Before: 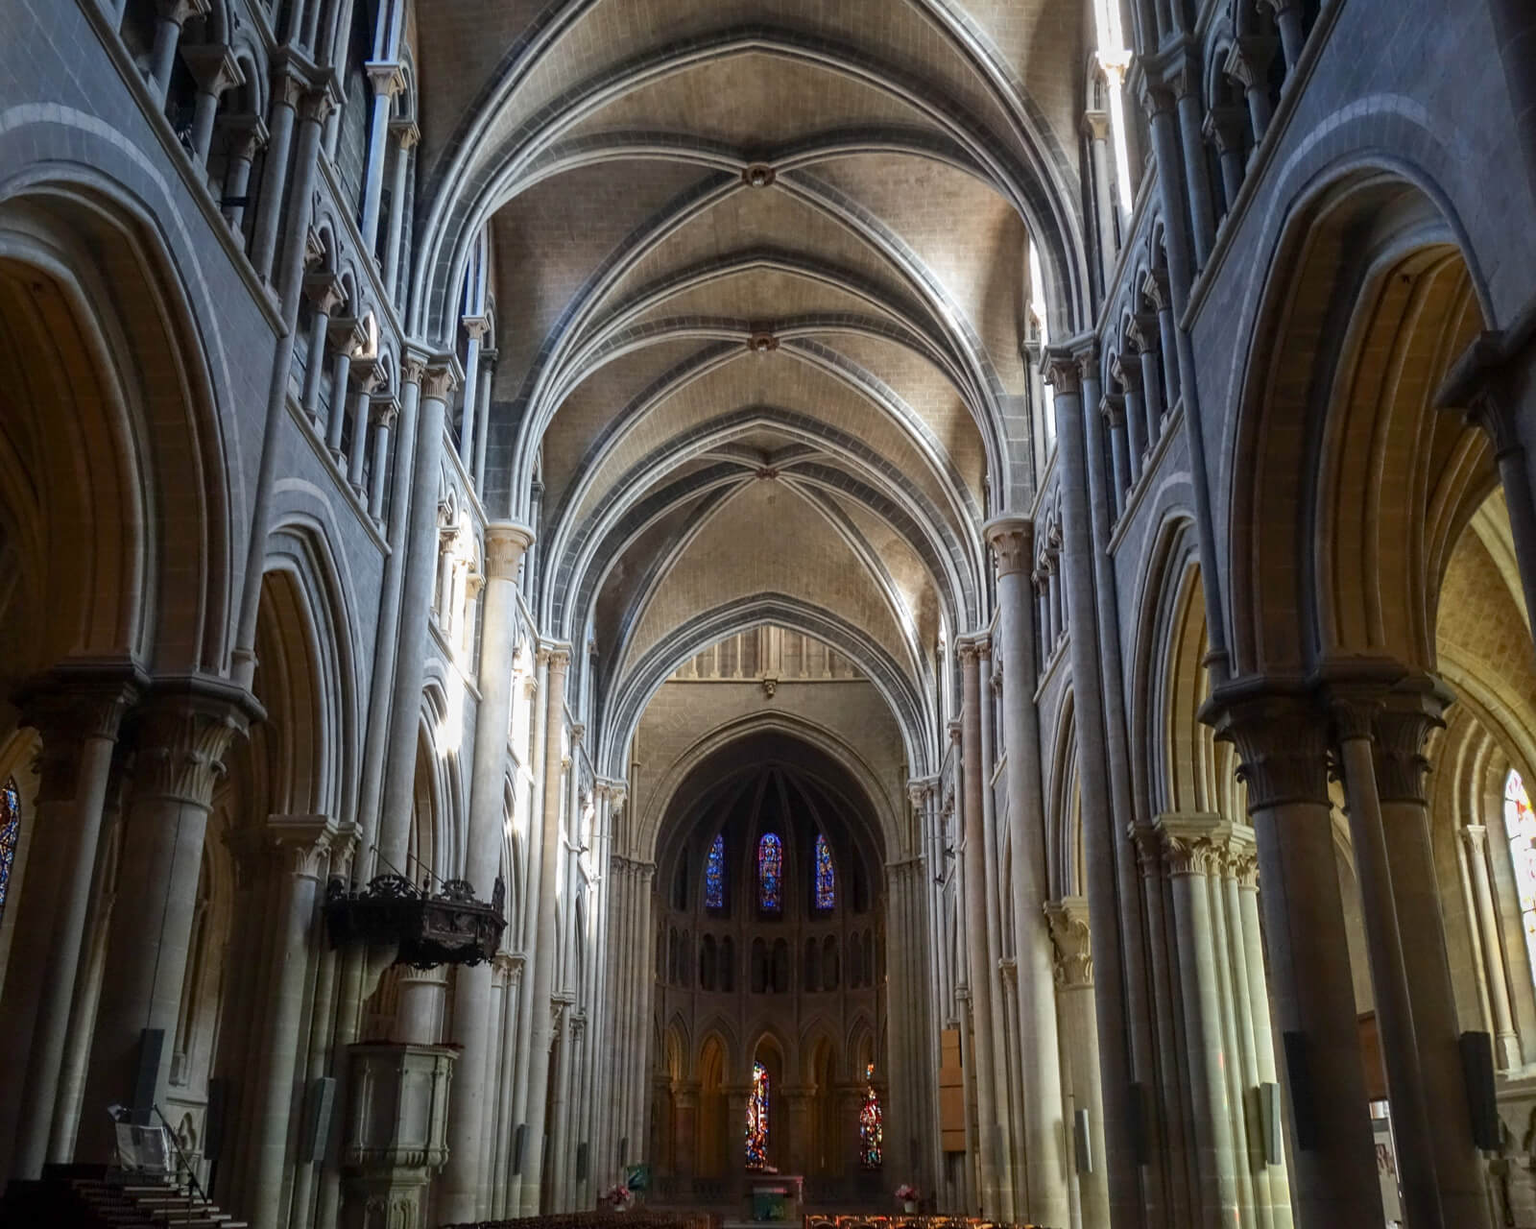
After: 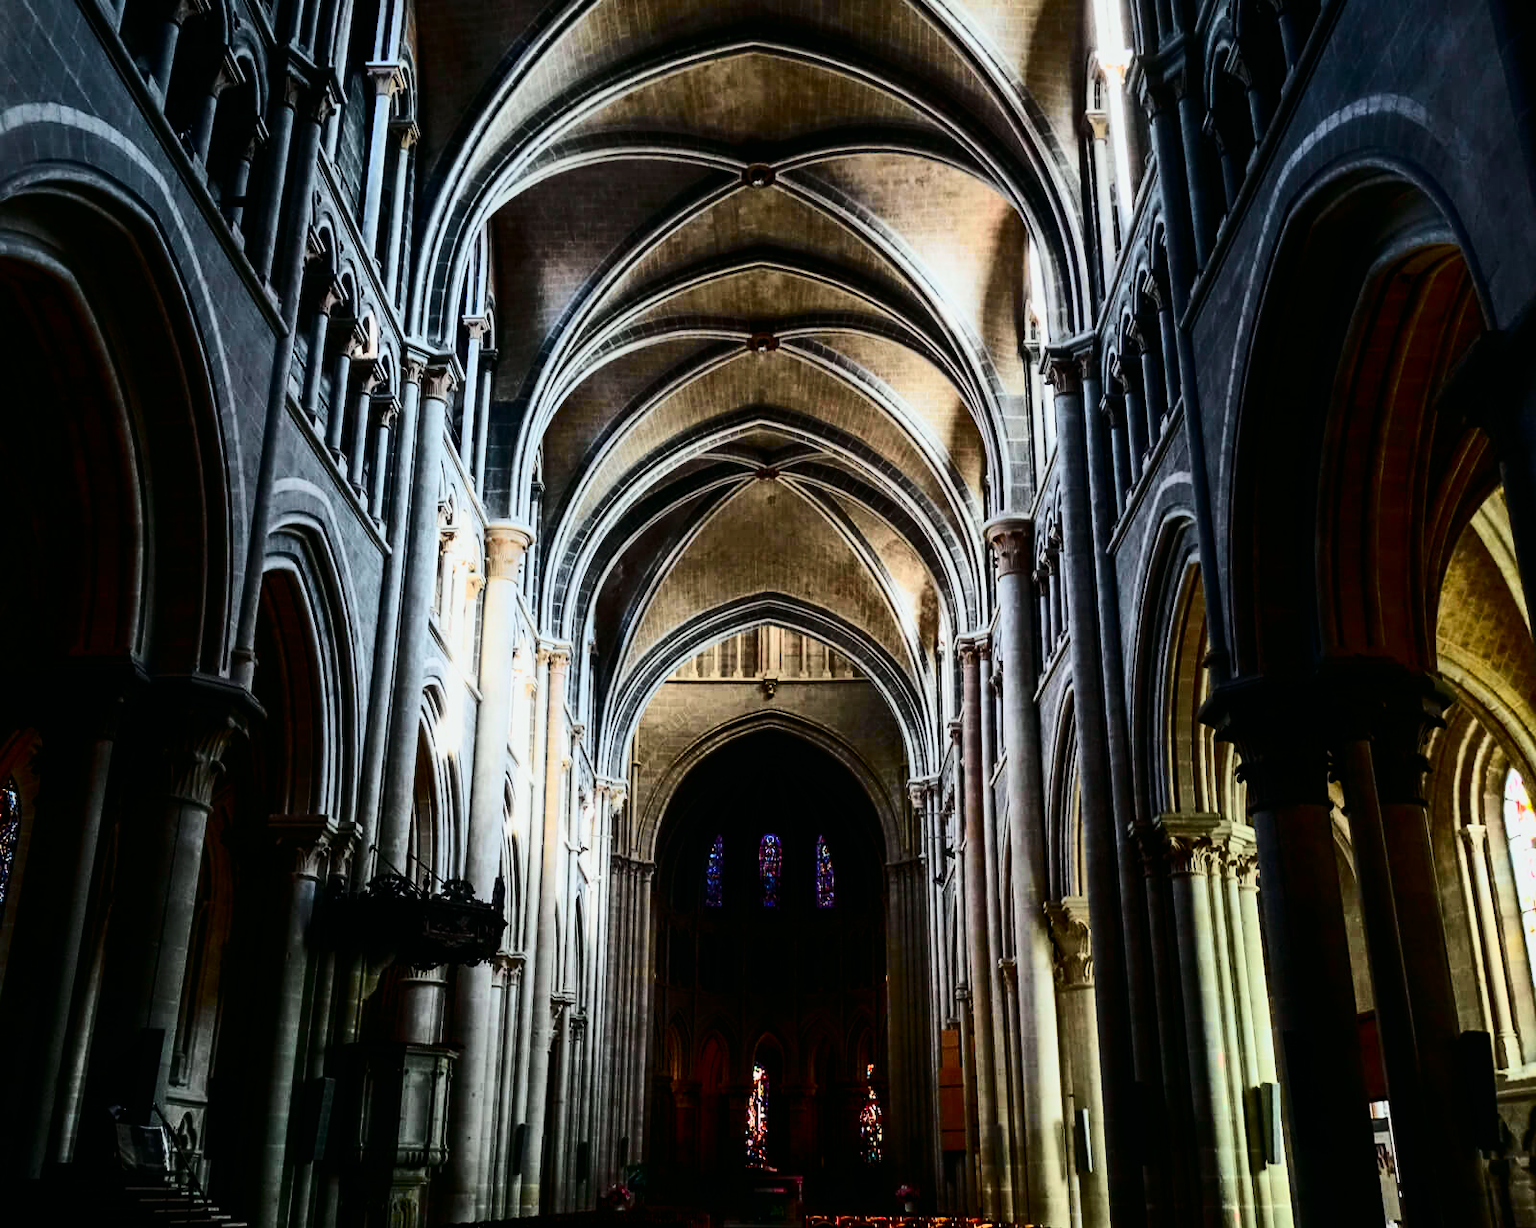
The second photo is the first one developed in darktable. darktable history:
contrast brightness saturation: contrast 0.396, brightness 0.054, saturation 0.263
tone curve: curves: ch0 [(0, 0.003) (0.056, 0.041) (0.211, 0.187) (0.482, 0.519) (0.836, 0.864) (0.997, 0.984)]; ch1 [(0, 0) (0.276, 0.206) (0.393, 0.364) (0.482, 0.471) (0.506, 0.5) (0.523, 0.523) (0.572, 0.604) (0.635, 0.665) (0.695, 0.759) (1, 1)]; ch2 [(0, 0) (0.438, 0.456) (0.473, 0.47) (0.503, 0.503) (0.536, 0.527) (0.562, 0.584) (0.612, 0.61) (0.679, 0.72) (1, 1)], color space Lab, independent channels, preserve colors none
exposure: exposure -0.169 EV, compensate highlight preservation false
filmic rgb: black relative exposure -5.15 EV, white relative exposure 3.54 EV, threshold 5.96 EV, hardness 3.18, contrast 1.197, highlights saturation mix -29.99%, iterations of high-quality reconstruction 0, enable highlight reconstruction true
